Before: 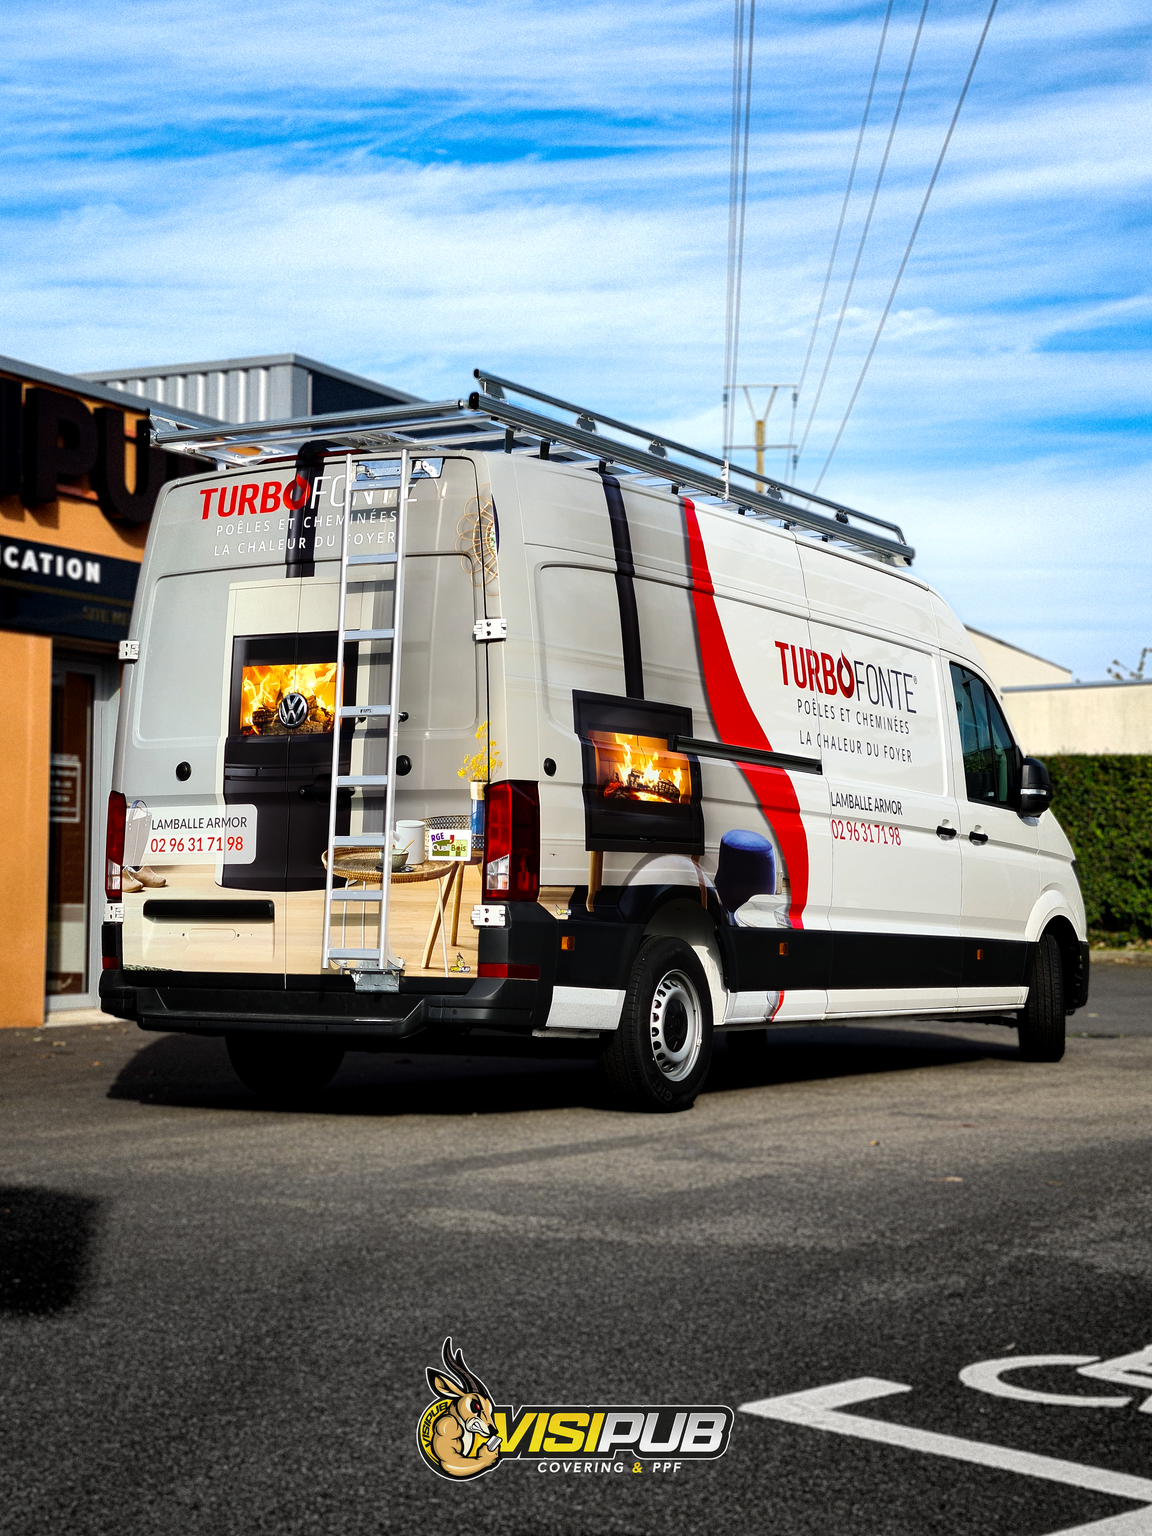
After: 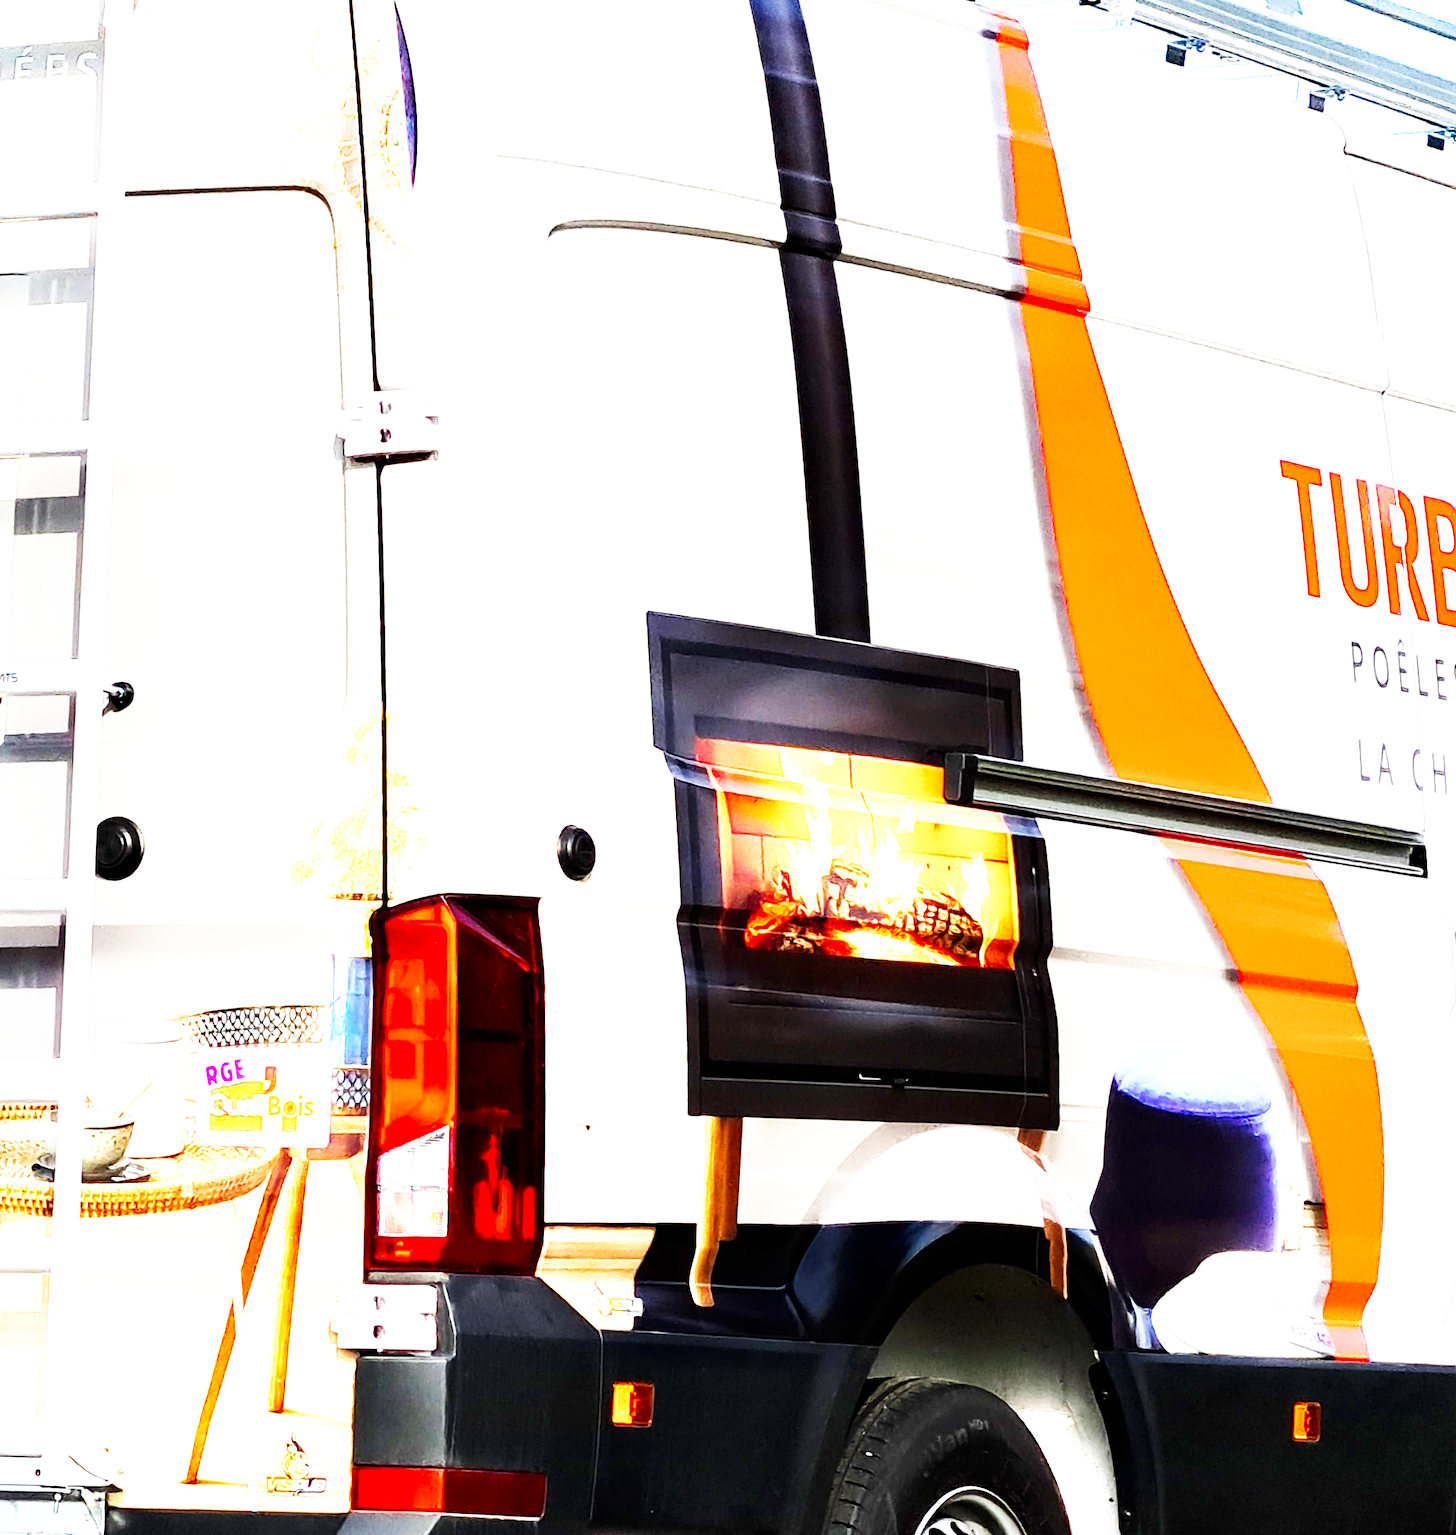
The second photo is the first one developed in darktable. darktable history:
crop: left 31.751%, top 32.172%, right 27.8%, bottom 35.83%
exposure: black level correction 0.001, exposure 2 EV, compensate highlight preservation false
base curve: curves: ch0 [(0, 0) (0.007, 0.004) (0.027, 0.03) (0.046, 0.07) (0.207, 0.54) (0.442, 0.872) (0.673, 0.972) (1, 1)], preserve colors none
